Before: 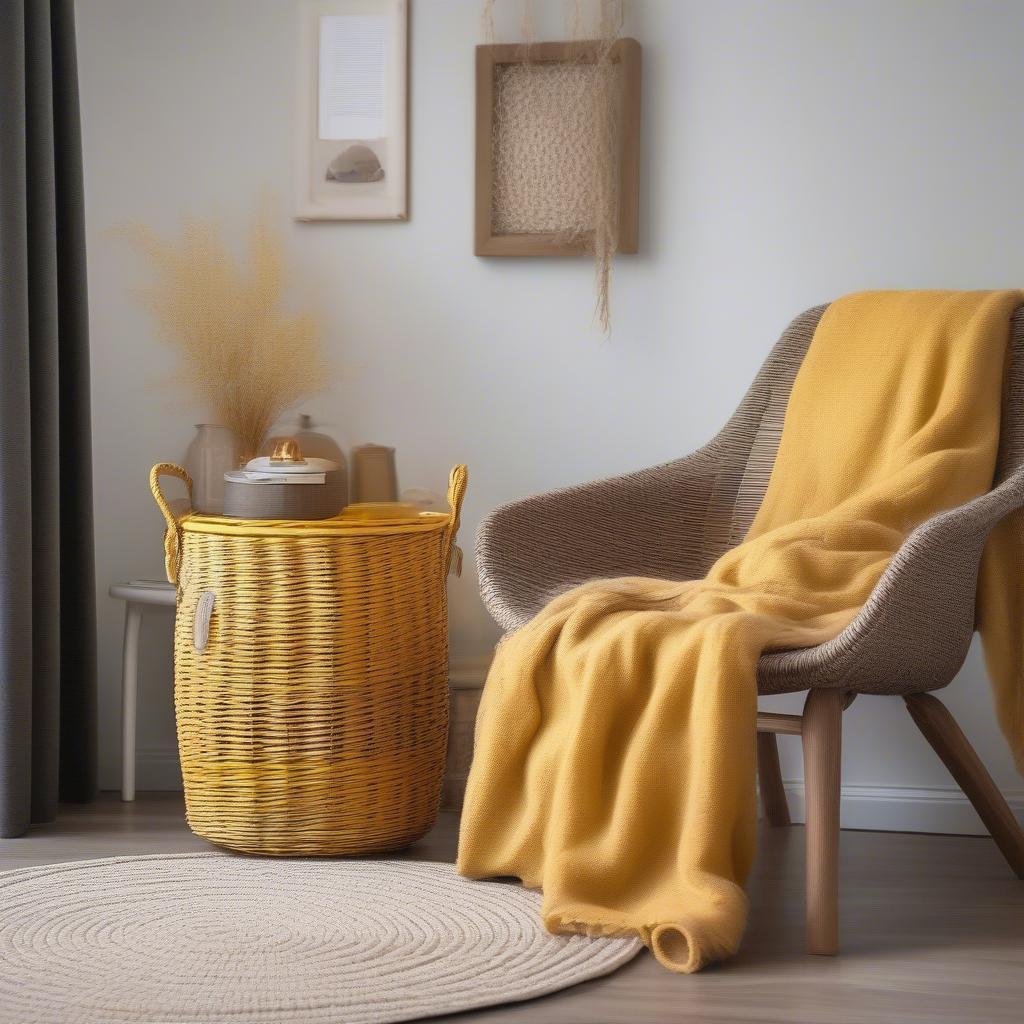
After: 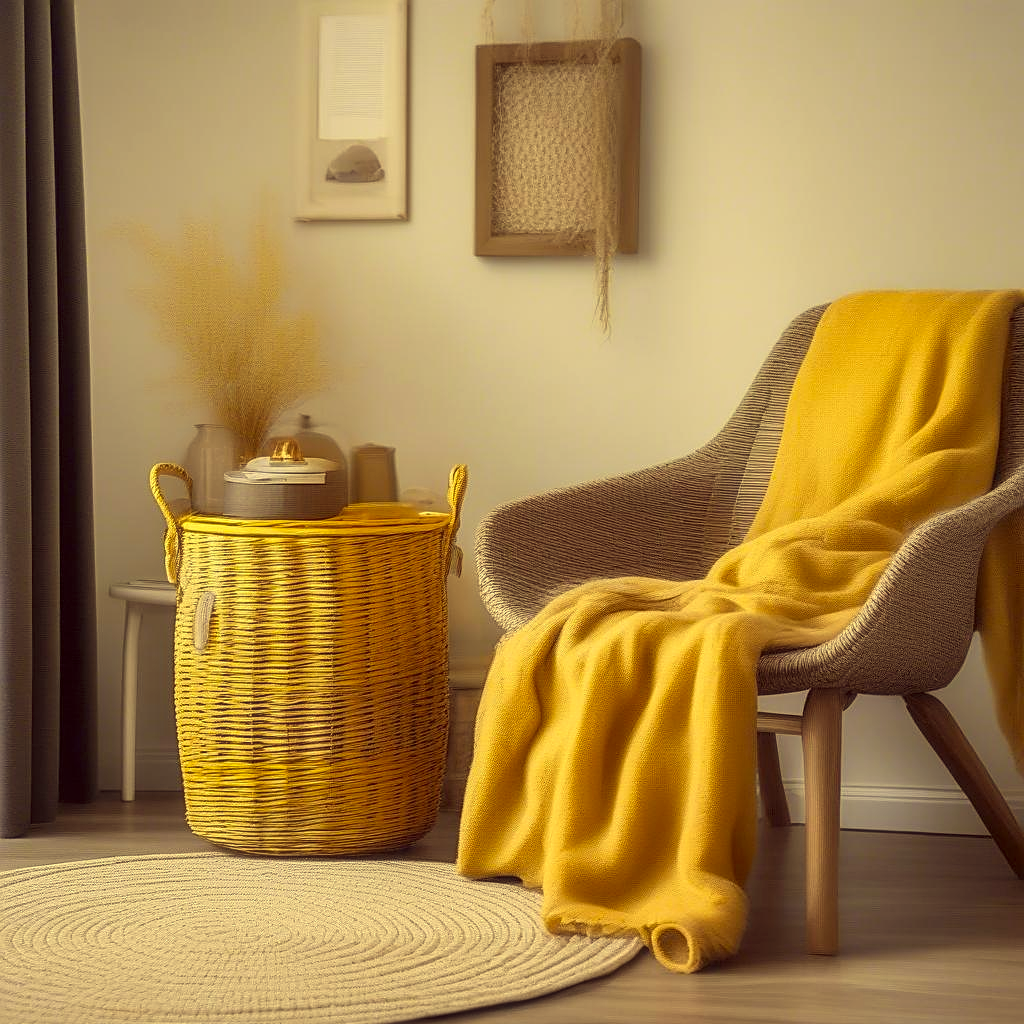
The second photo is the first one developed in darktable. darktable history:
local contrast: on, module defaults
color correction: highlights a* -0.512, highlights b* 39.53, shadows a* 9.46, shadows b* -0.843
sharpen: on, module defaults
haze removal: strength -0.095, compatibility mode true, adaptive false
